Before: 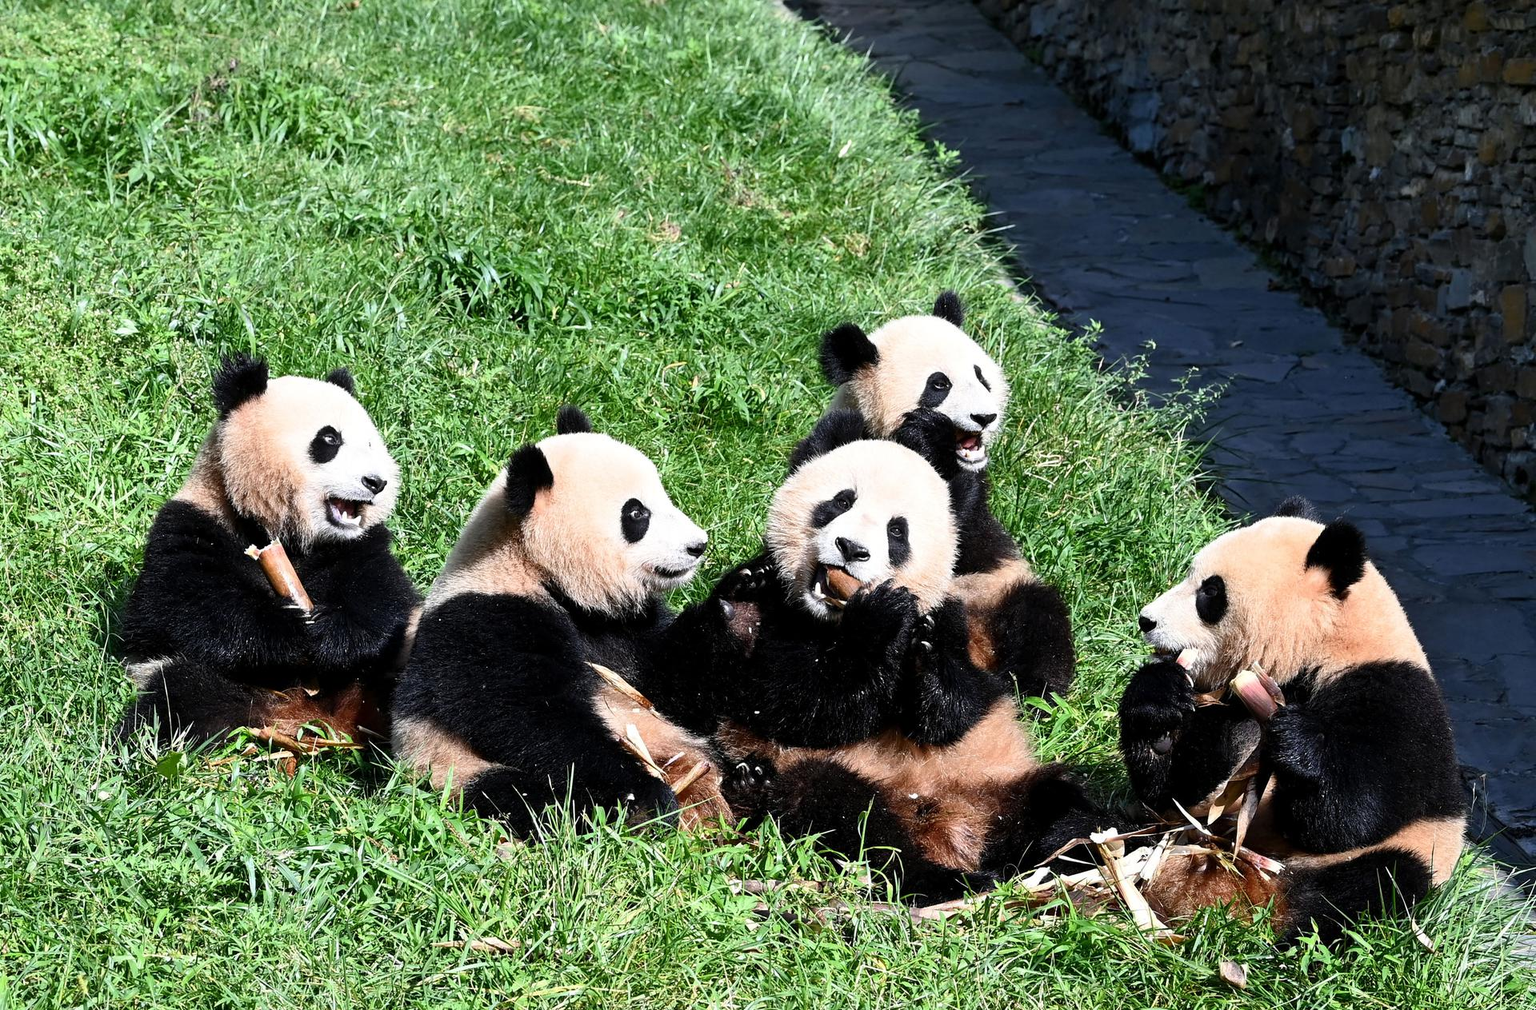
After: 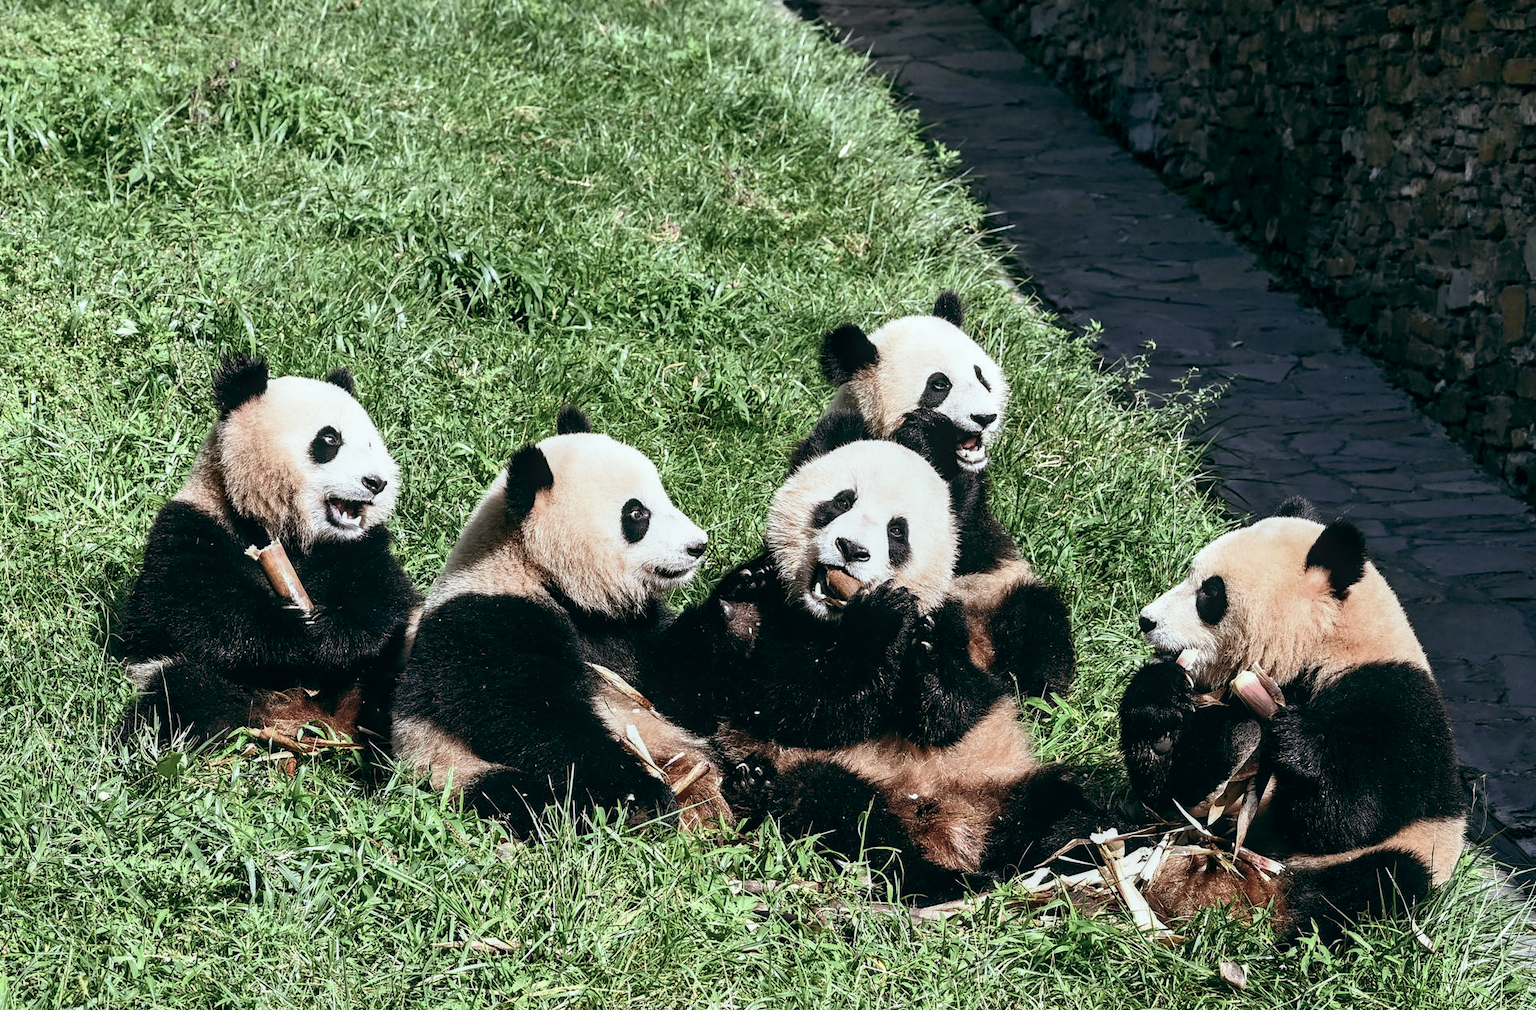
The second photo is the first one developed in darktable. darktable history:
color balance: lift [1, 0.994, 1.002, 1.006], gamma [0.957, 1.081, 1.016, 0.919], gain [0.97, 0.972, 1.01, 1.028], input saturation 91.06%, output saturation 79.8%
local contrast: on, module defaults
